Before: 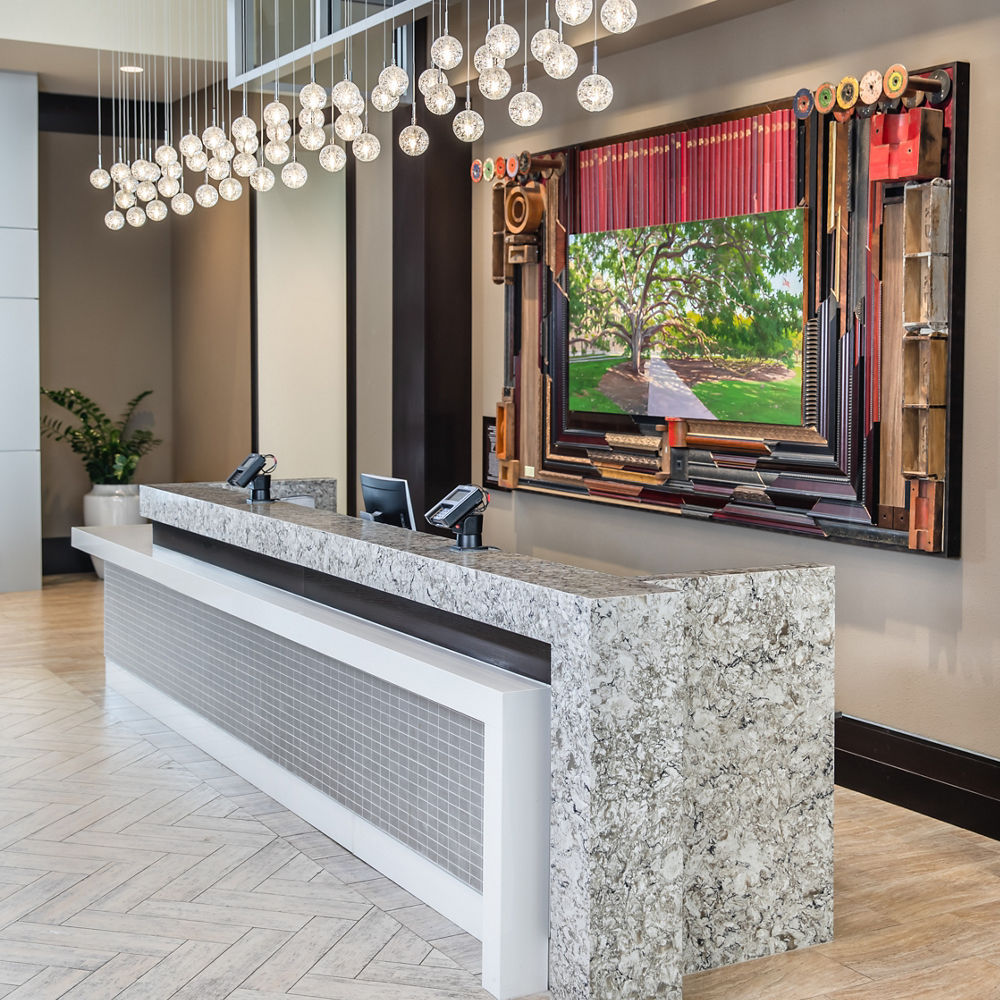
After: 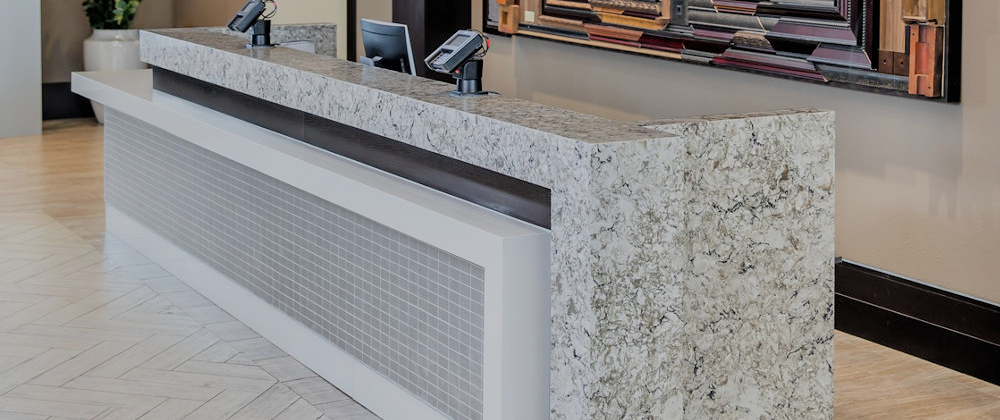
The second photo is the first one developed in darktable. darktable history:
crop: top 45.551%, bottom 12.262%
filmic rgb: black relative exposure -8.79 EV, white relative exposure 4.98 EV, threshold 3 EV, target black luminance 0%, hardness 3.77, latitude 66.33%, contrast 0.822, shadows ↔ highlights balance 20%, color science v5 (2021), contrast in shadows safe, contrast in highlights safe, enable highlight reconstruction true
